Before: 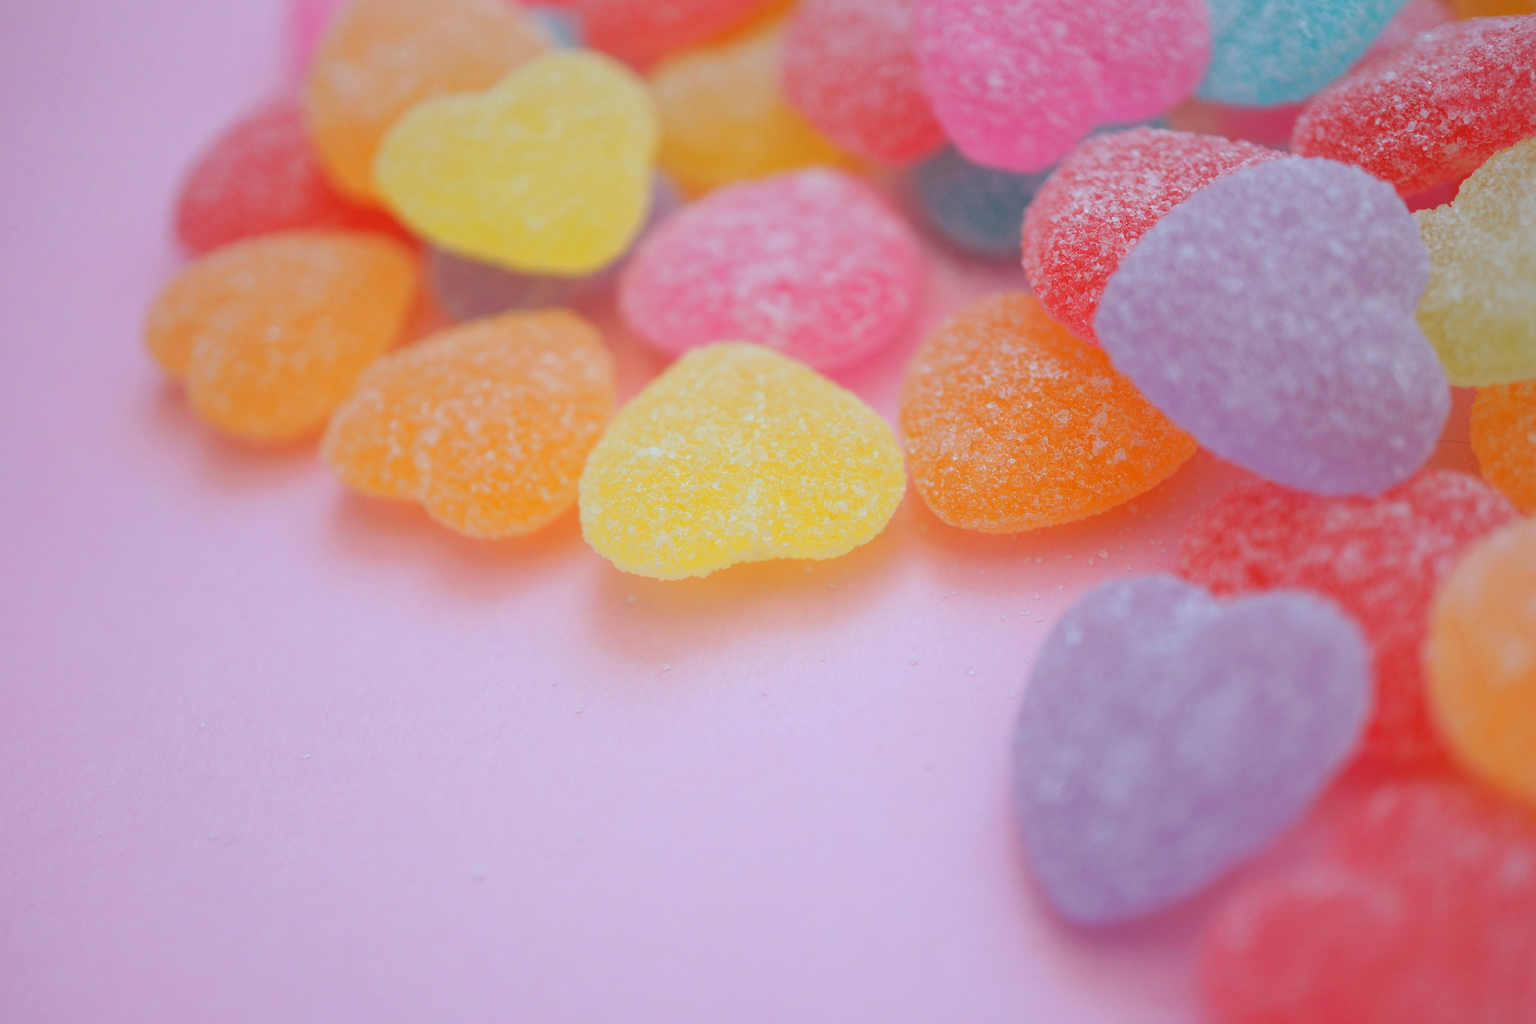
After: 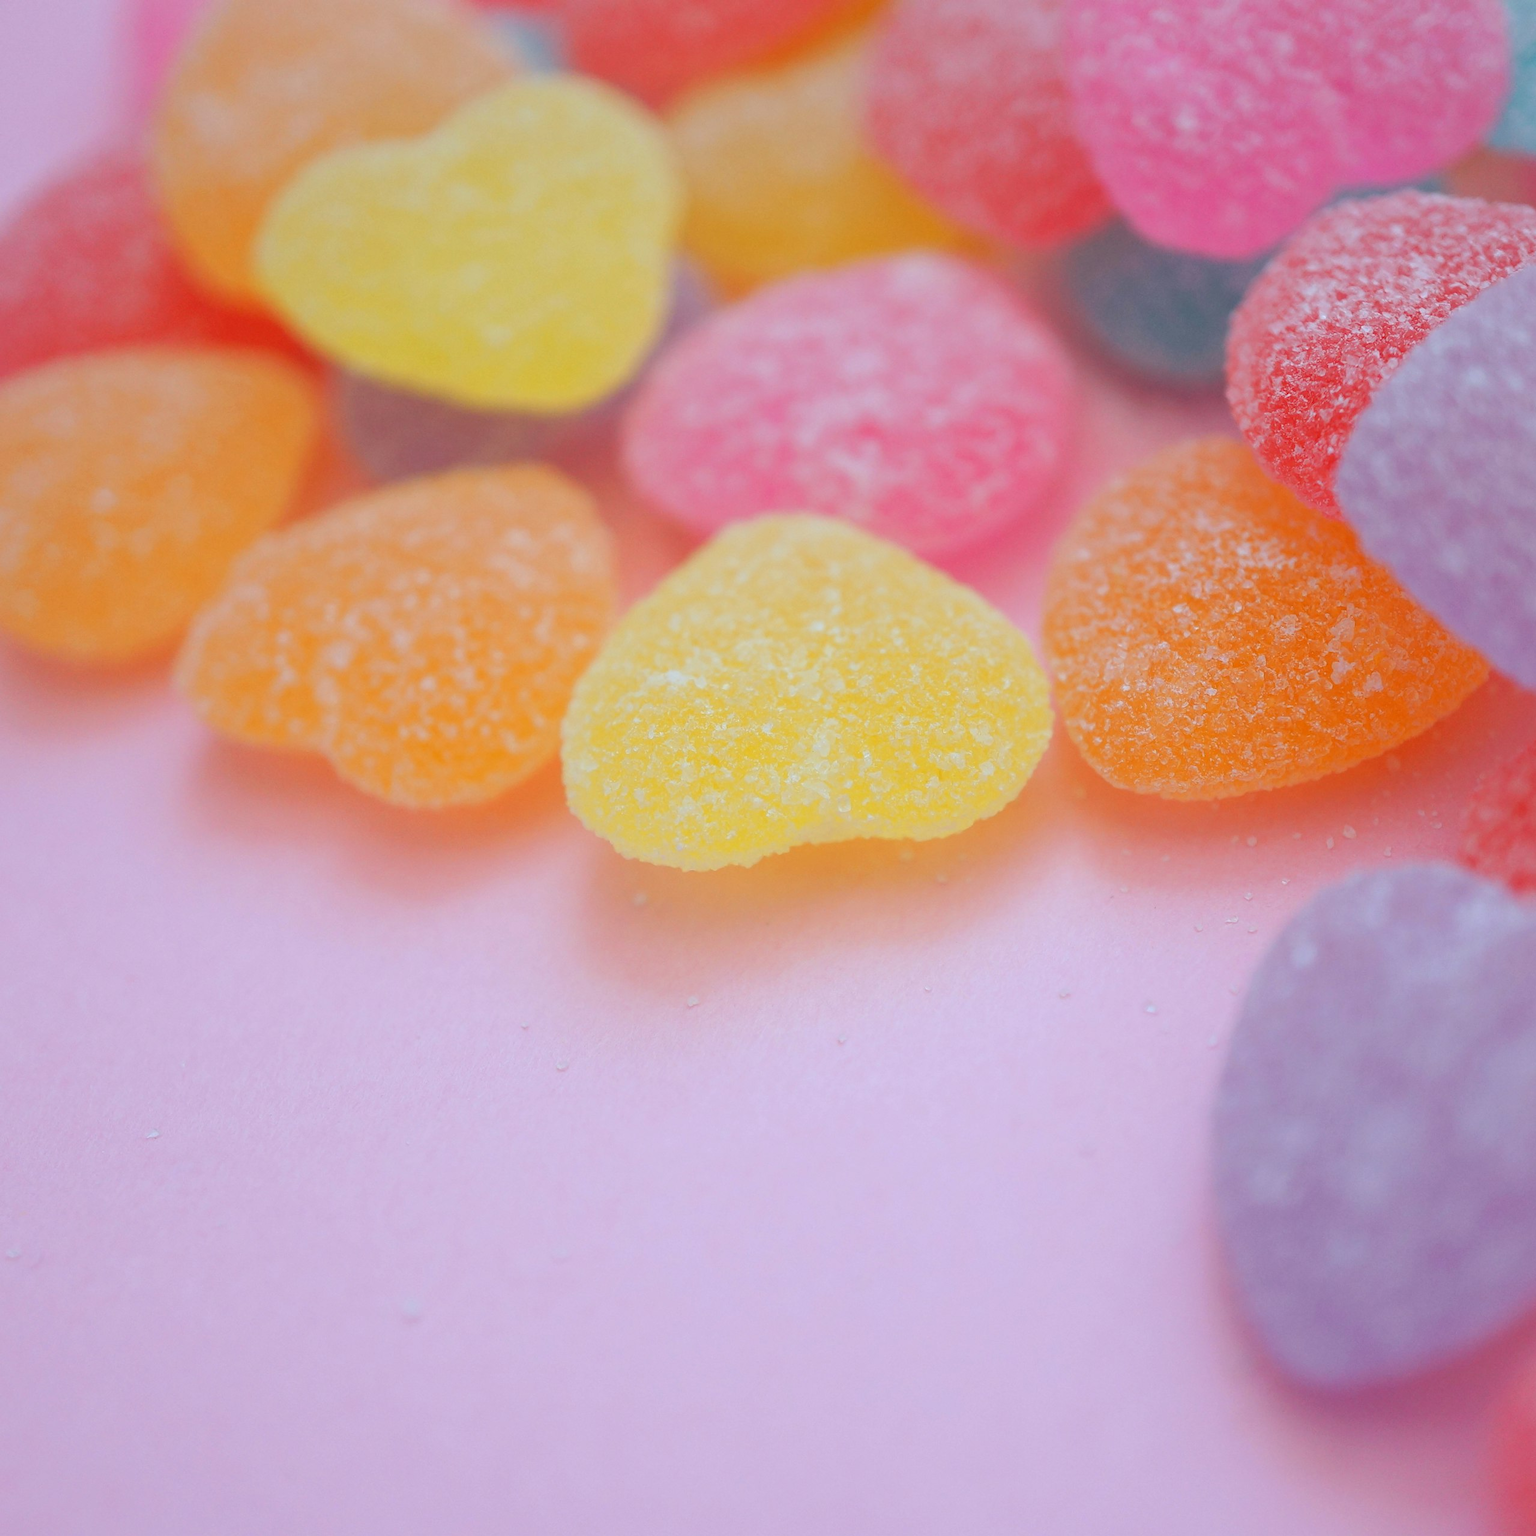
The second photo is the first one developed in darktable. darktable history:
crop and rotate: left 13.345%, right 20.014%
